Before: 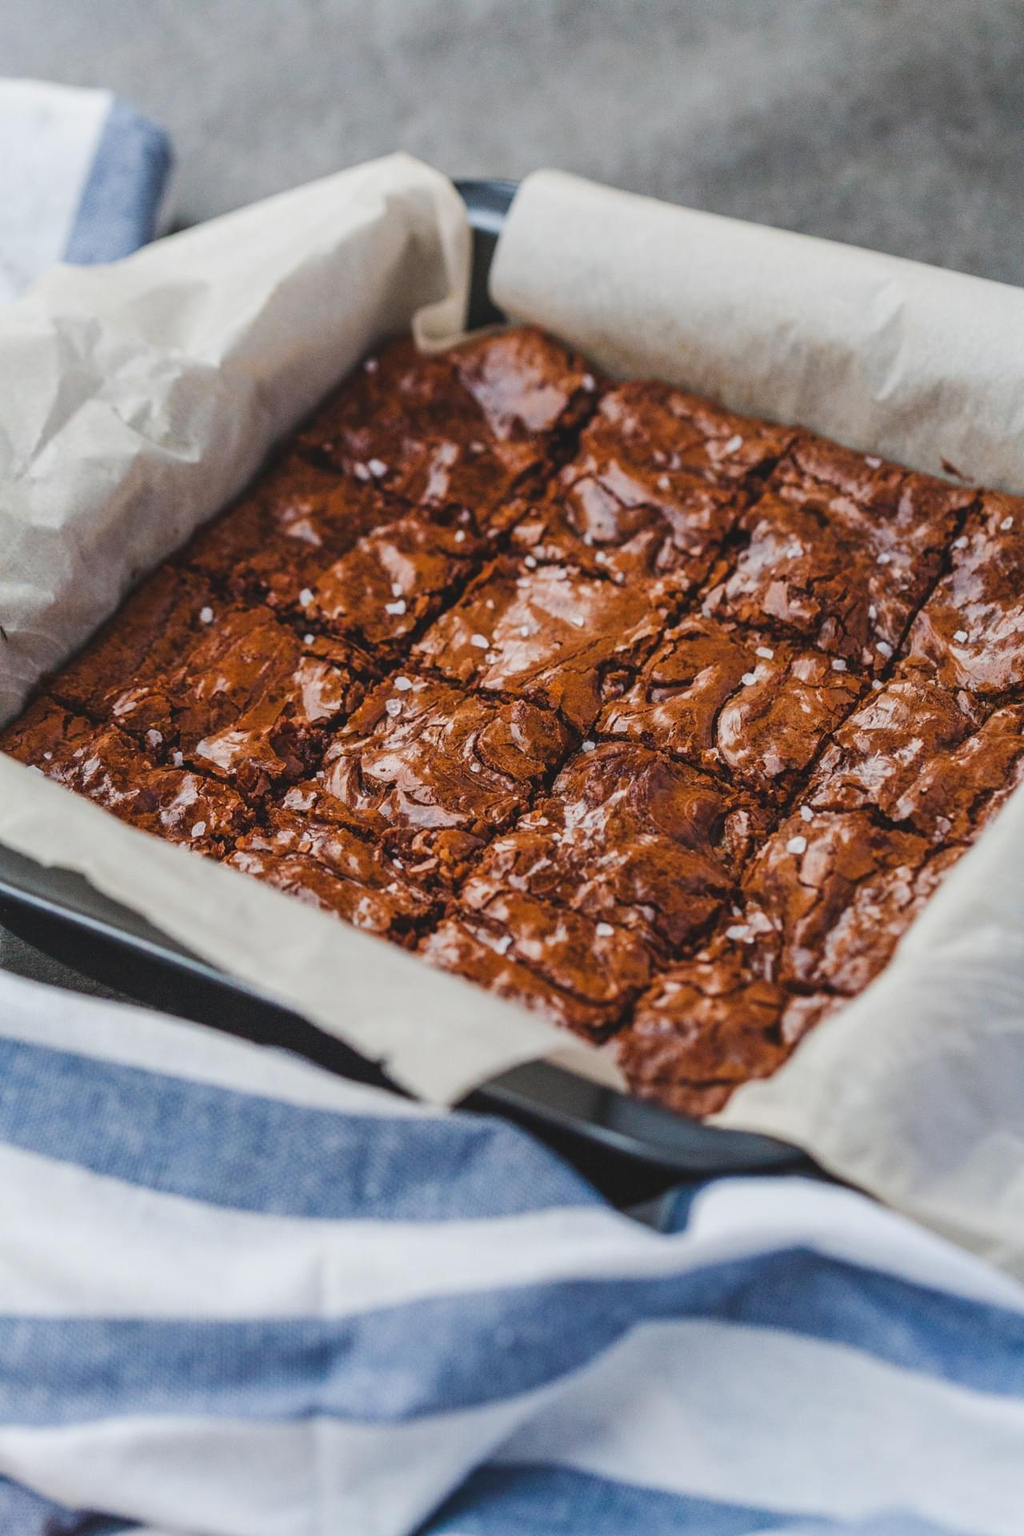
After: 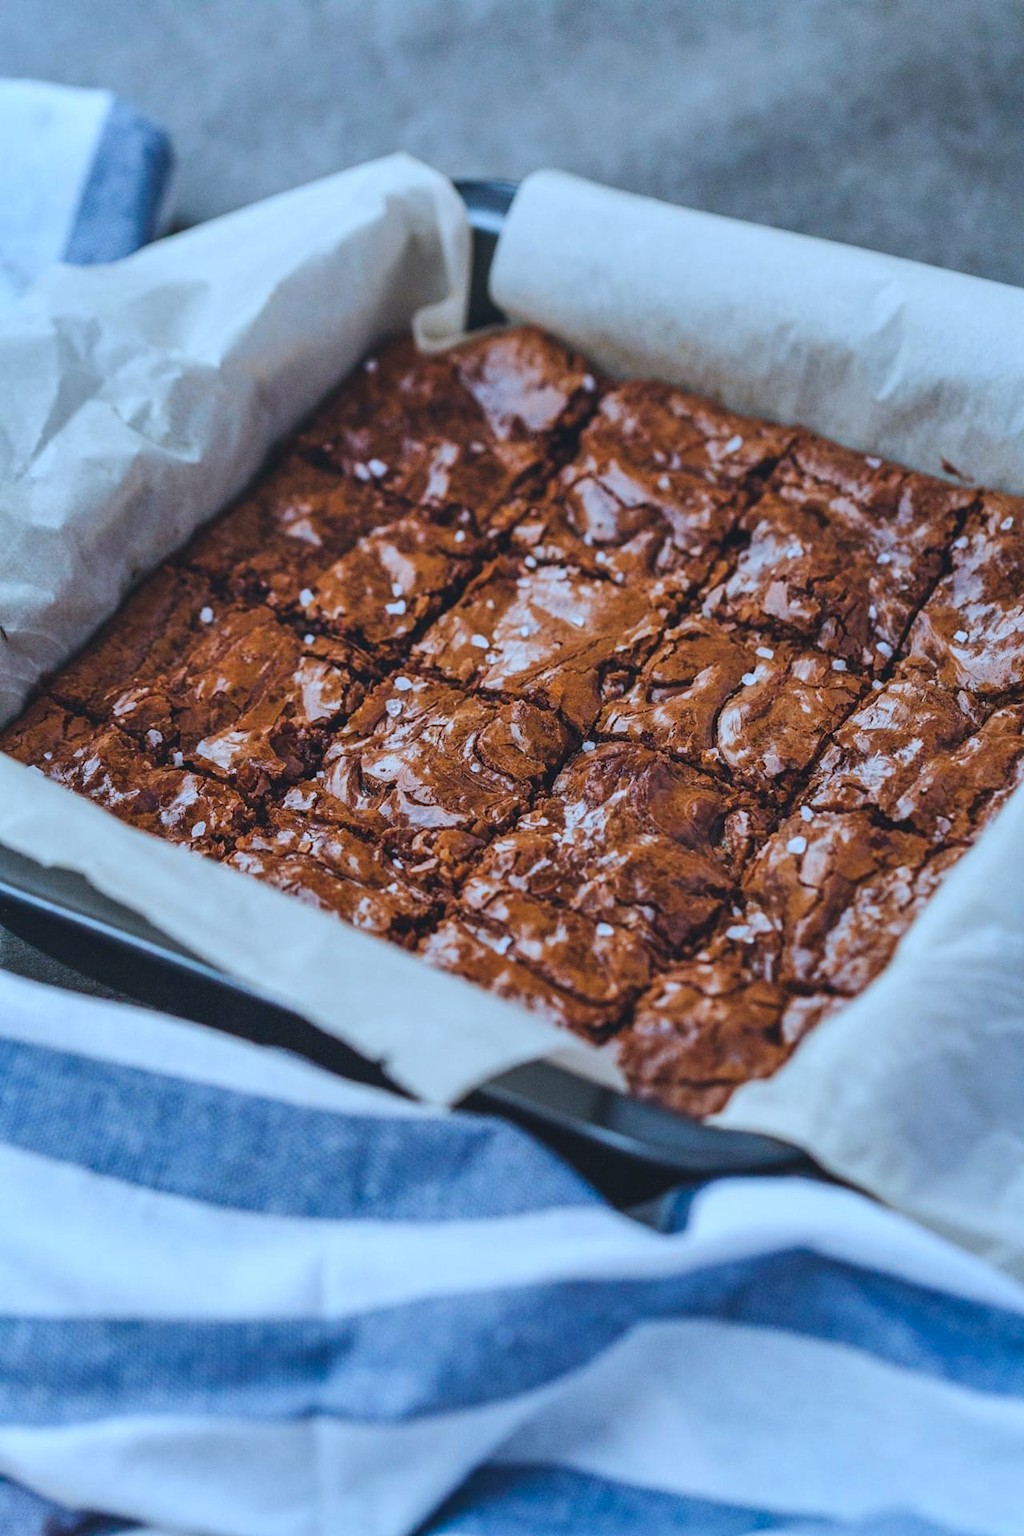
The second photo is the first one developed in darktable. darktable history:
shadows and highlights: soften with gaussian
exposure: compensate exposure bias true, compensate highlight preservation false
color calibration: gray › normalize channels true, x 0.396, y 0.386, temperature 3701.63 K, gamut compression 0.023
